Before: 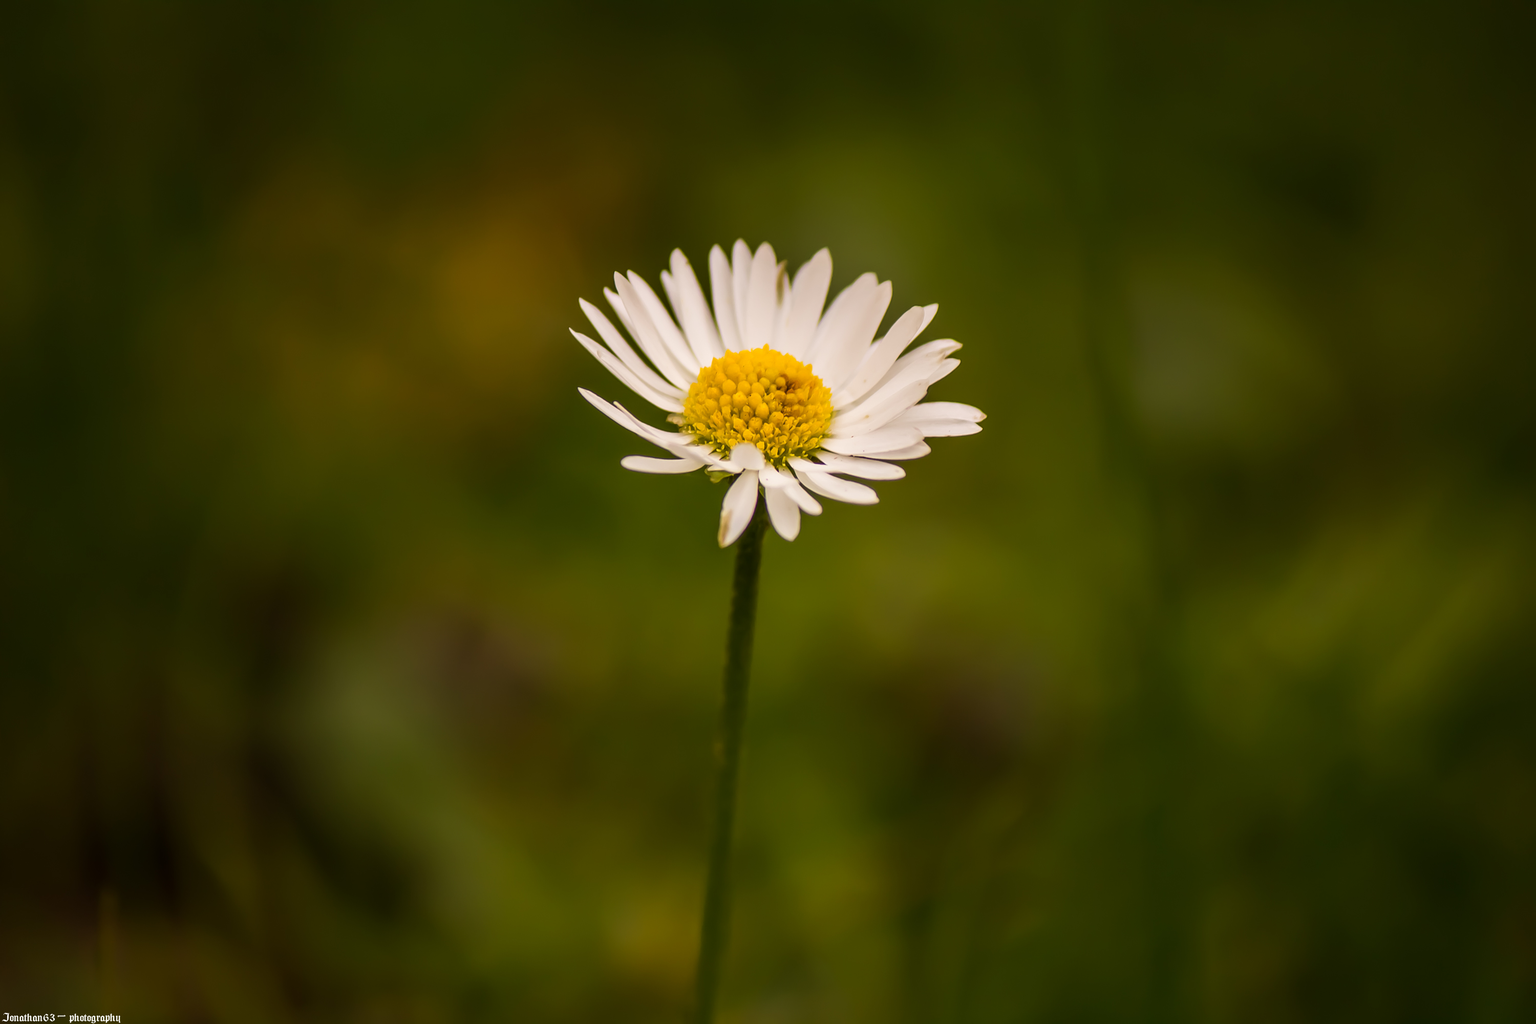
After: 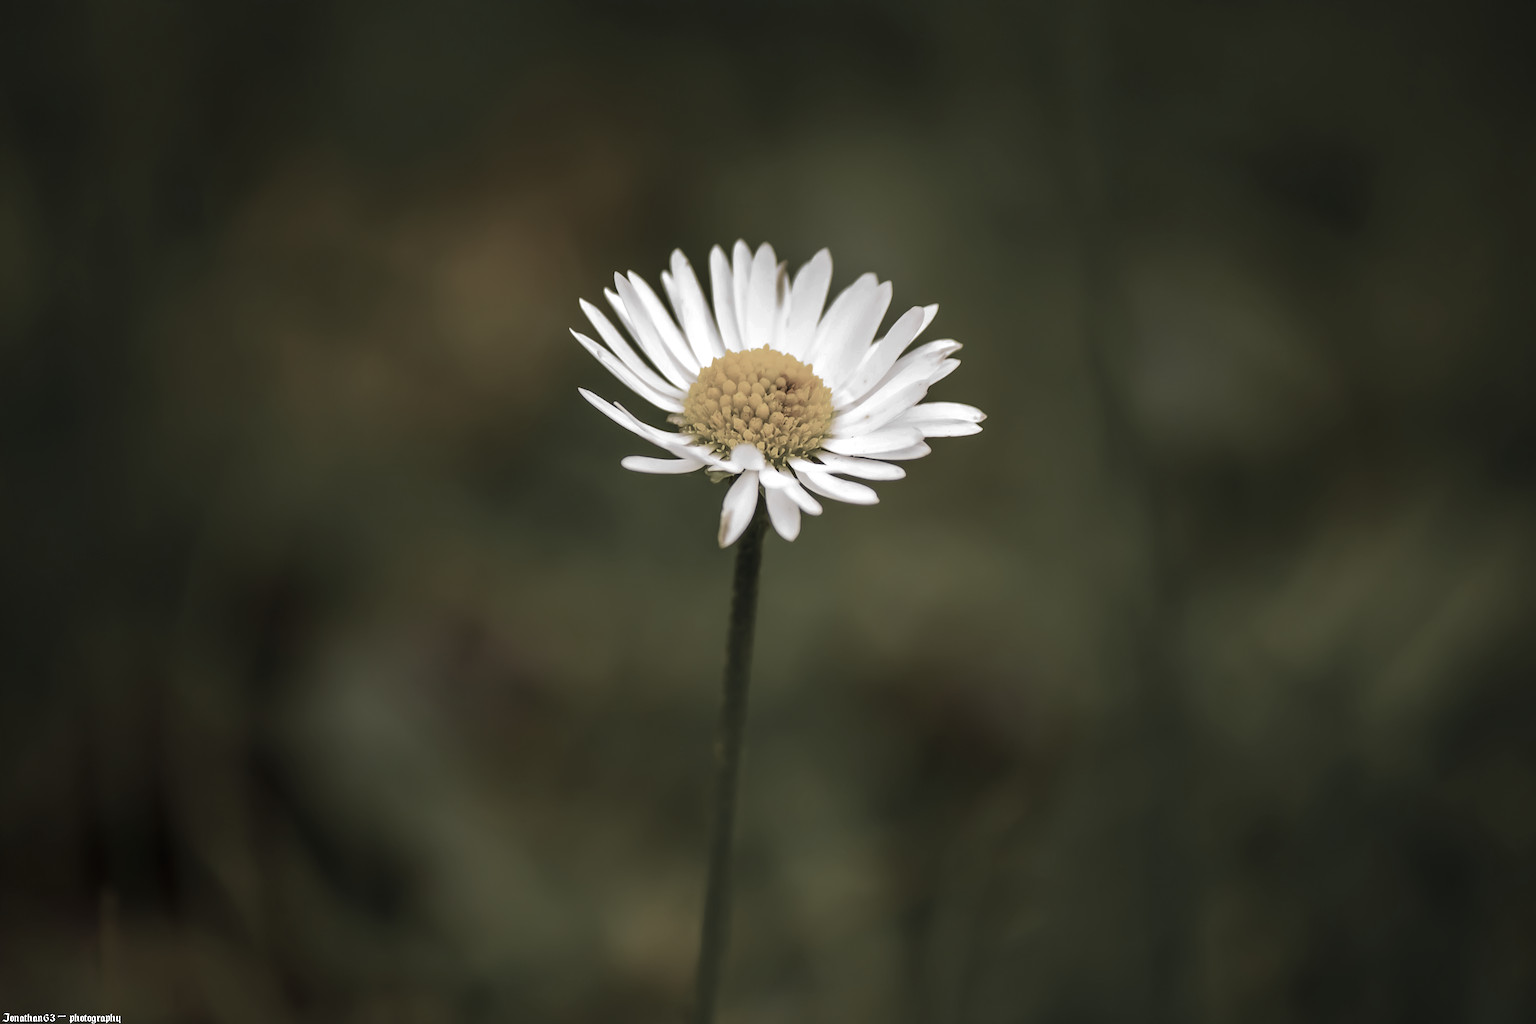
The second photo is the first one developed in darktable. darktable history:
color zones: curves: ch0 [(0, 0.613) (0.01, 0.613) (0.245, 0.448) (0.498, 0.529) (0.642, 0.665) (0.879, 0.777) (0.99, 0.613)]; ch1 [(0, 0.035) (0.121, 0.189) (0.259, 0.197) (0.415, 0.061) (0.589, 0.022) (0.732, 0.022) (0.857, 0.026) (0.991, 0.053)]
color calibration: illuminant as shot in camera, x 0.37, y 0.382, temperature 4319.96 K
